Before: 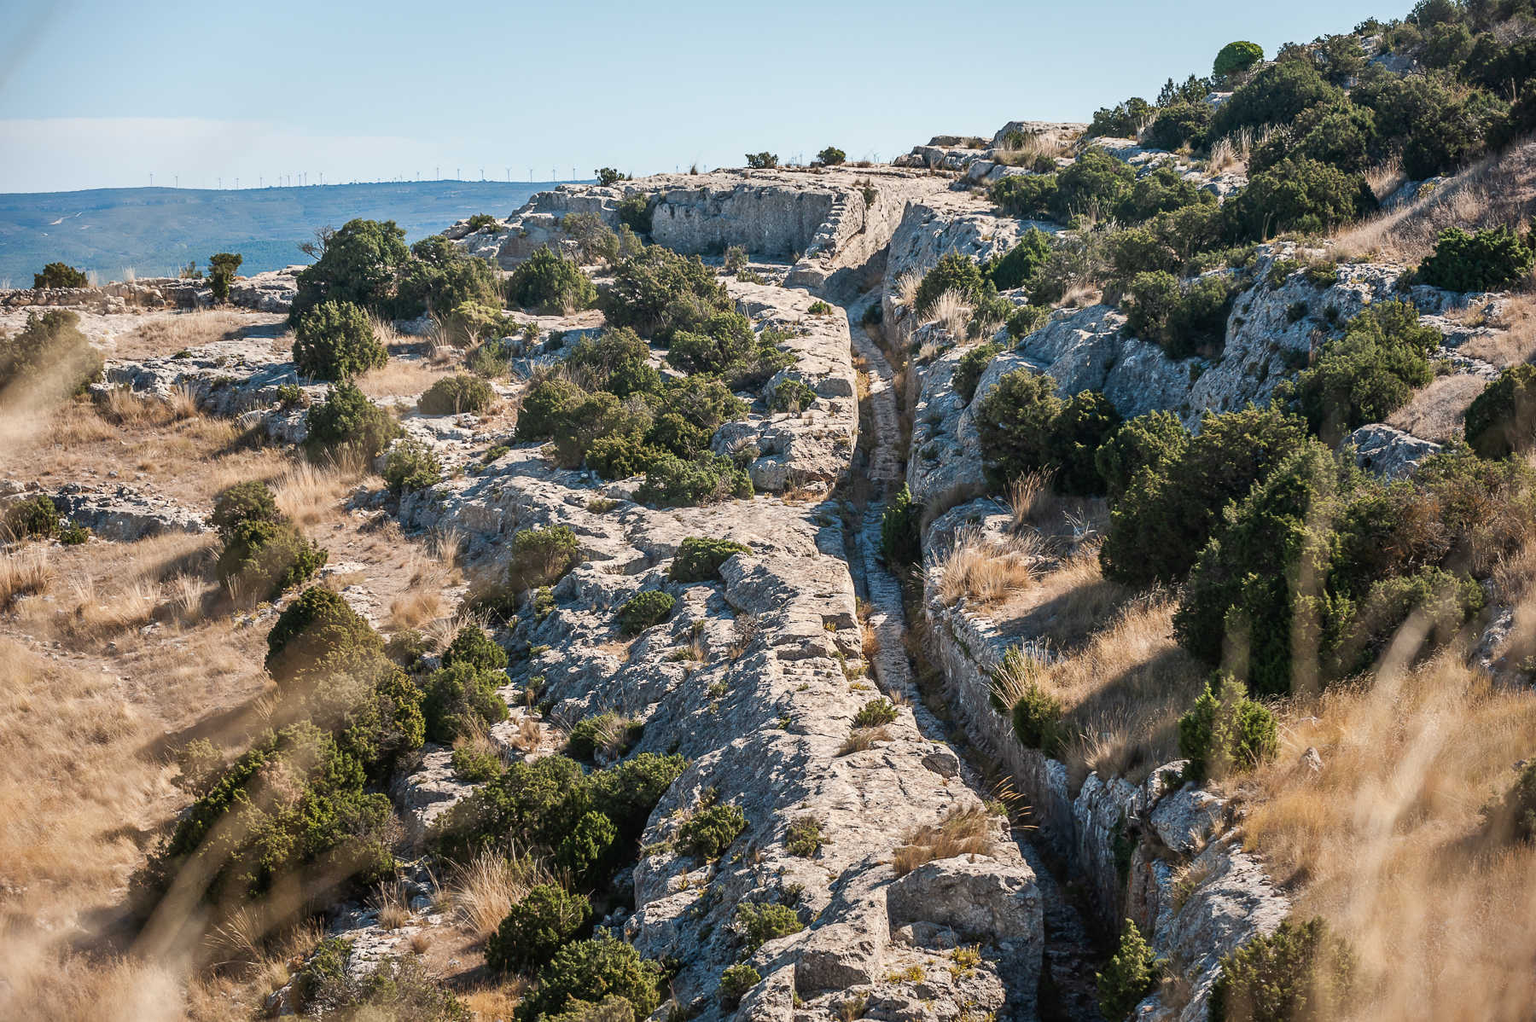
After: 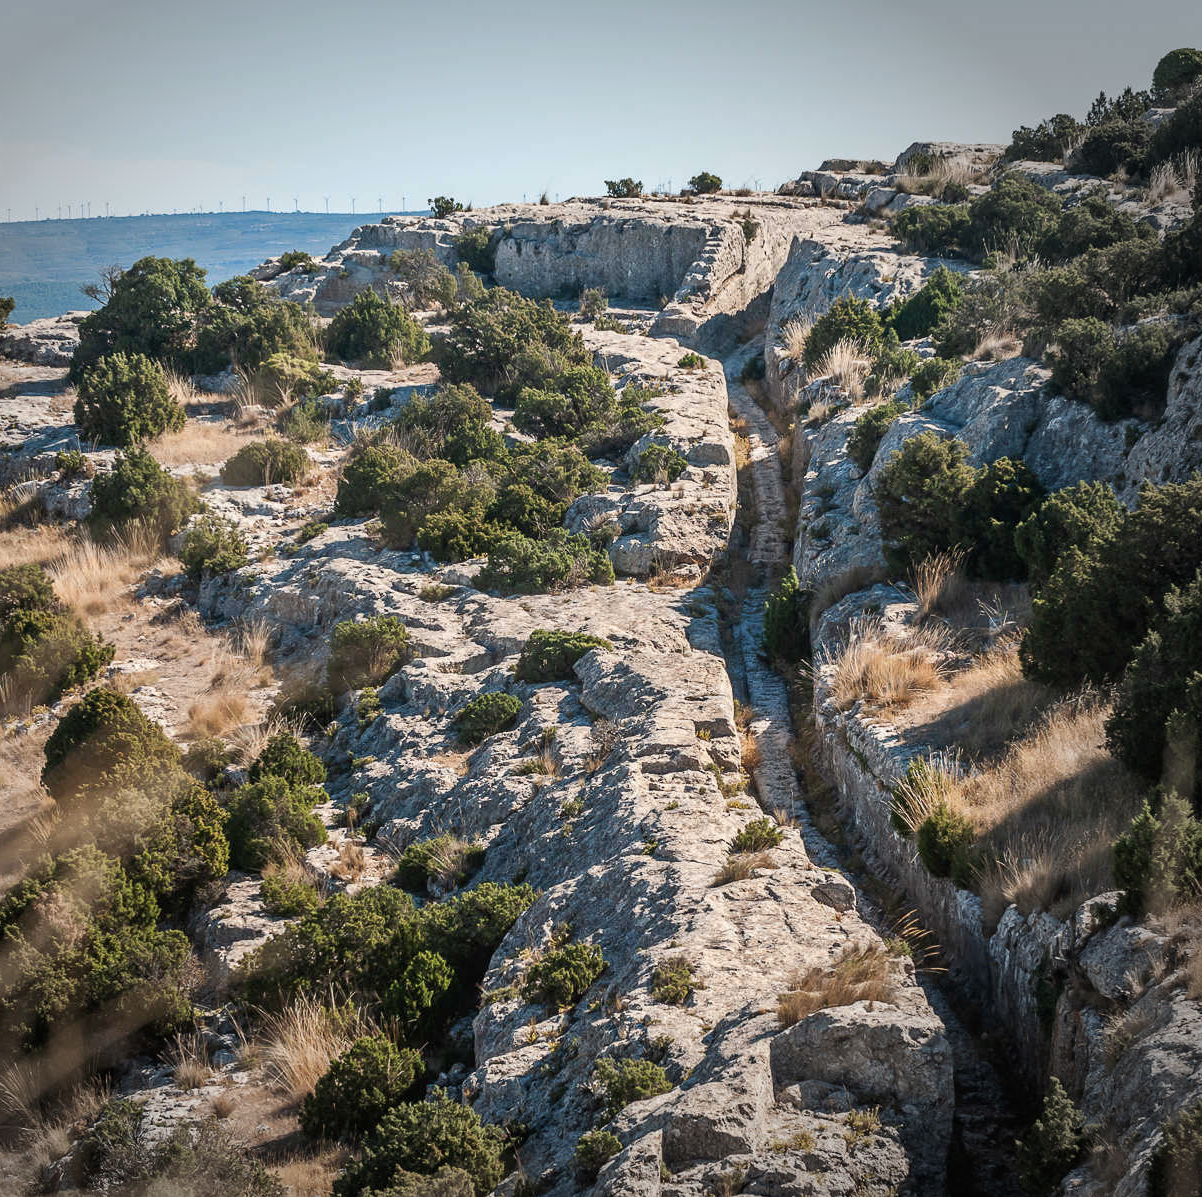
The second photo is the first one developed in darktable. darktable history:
crop and rotate: left 14.989%, right 18.184%
vignetting: center (-0.149, 0.017), width/height ratio 1.098
